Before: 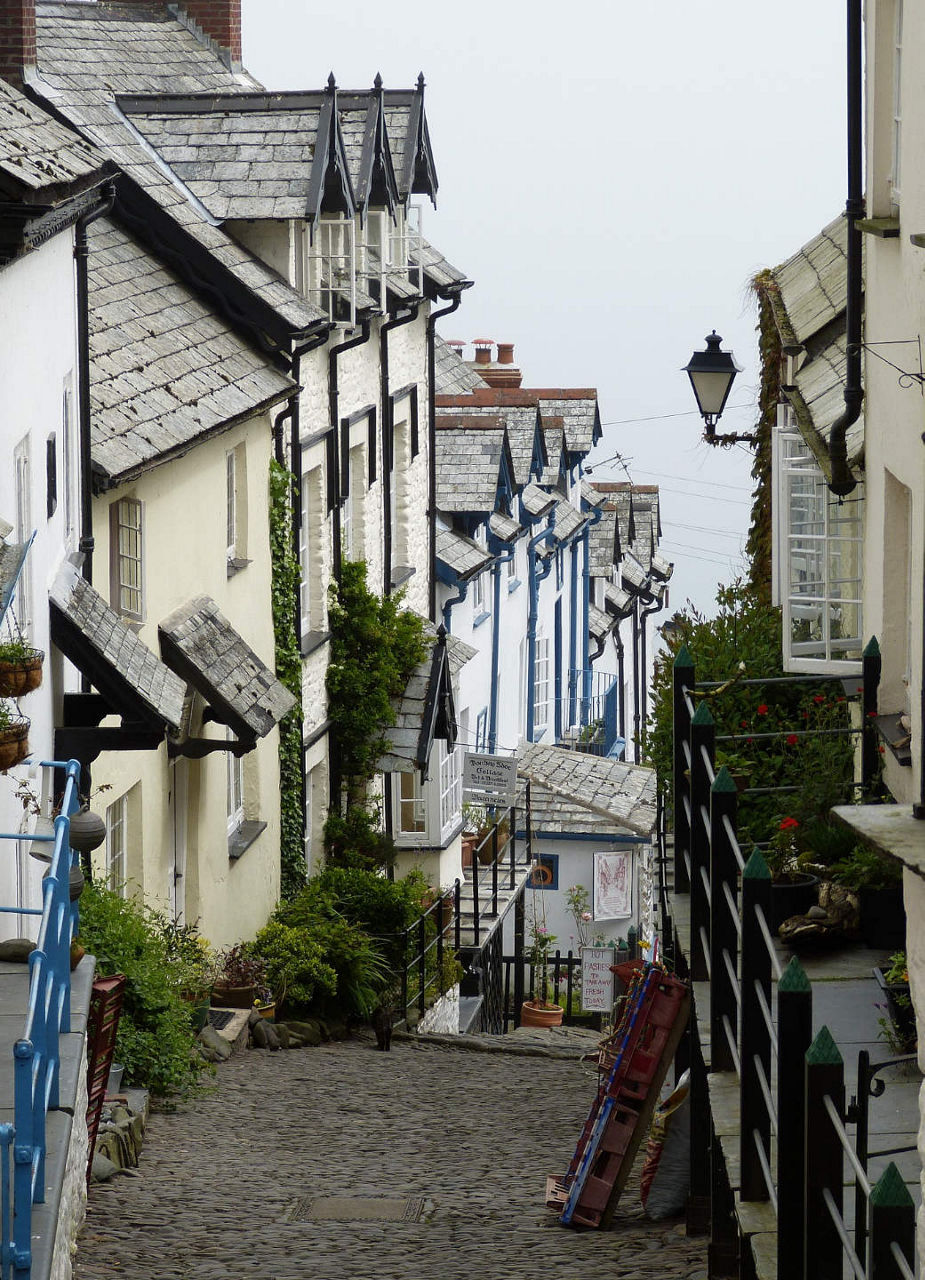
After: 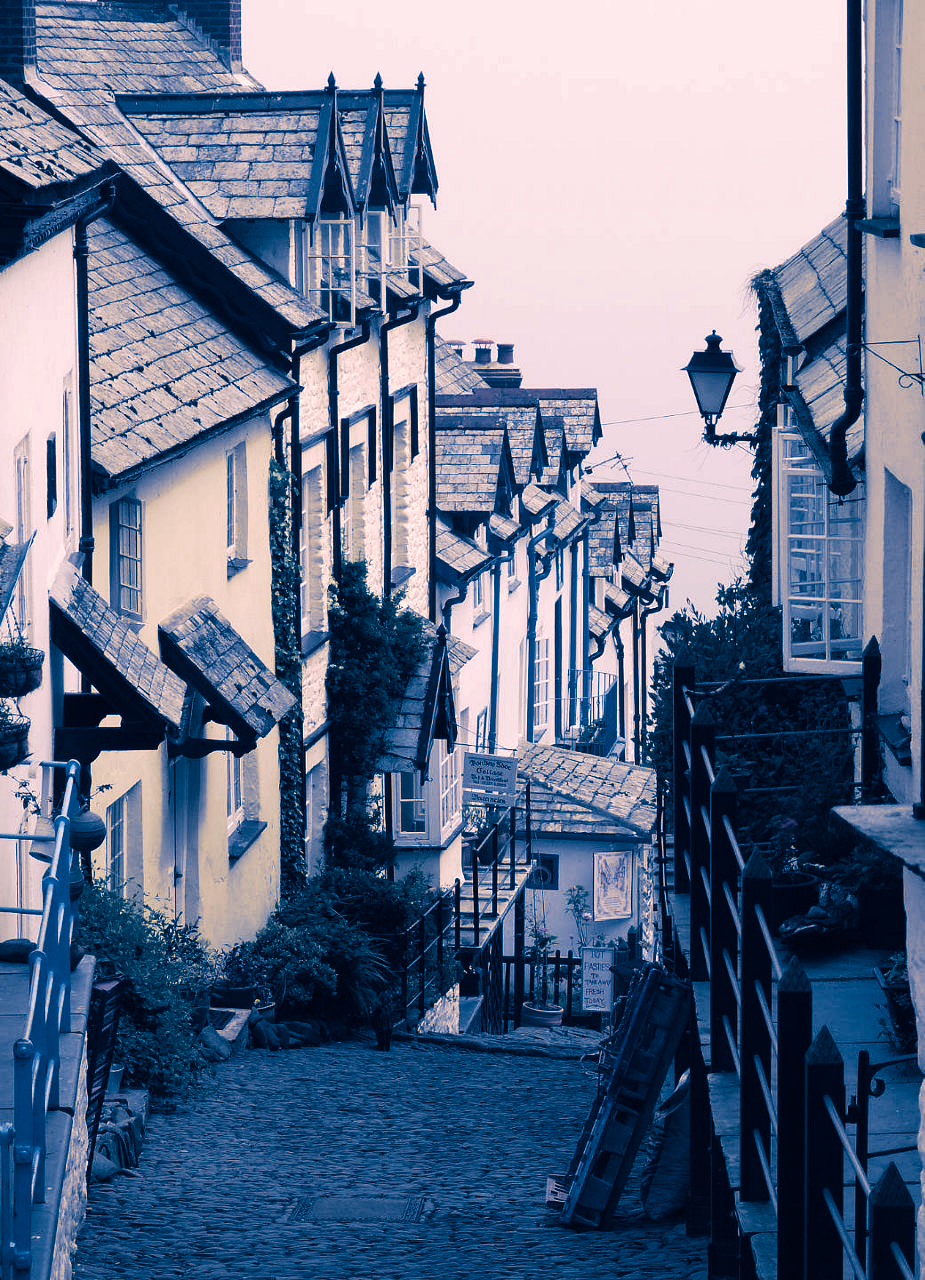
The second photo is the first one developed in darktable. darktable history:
split-toning: shadows › hue 226.8°, shadows › saturation 1, highlights › saturation 0, balance -61.41
color correction: highlights a* 14.46, highlights b* 5.85, shadows a* -5.53, shadows b* -15.24, saturation 0.85
